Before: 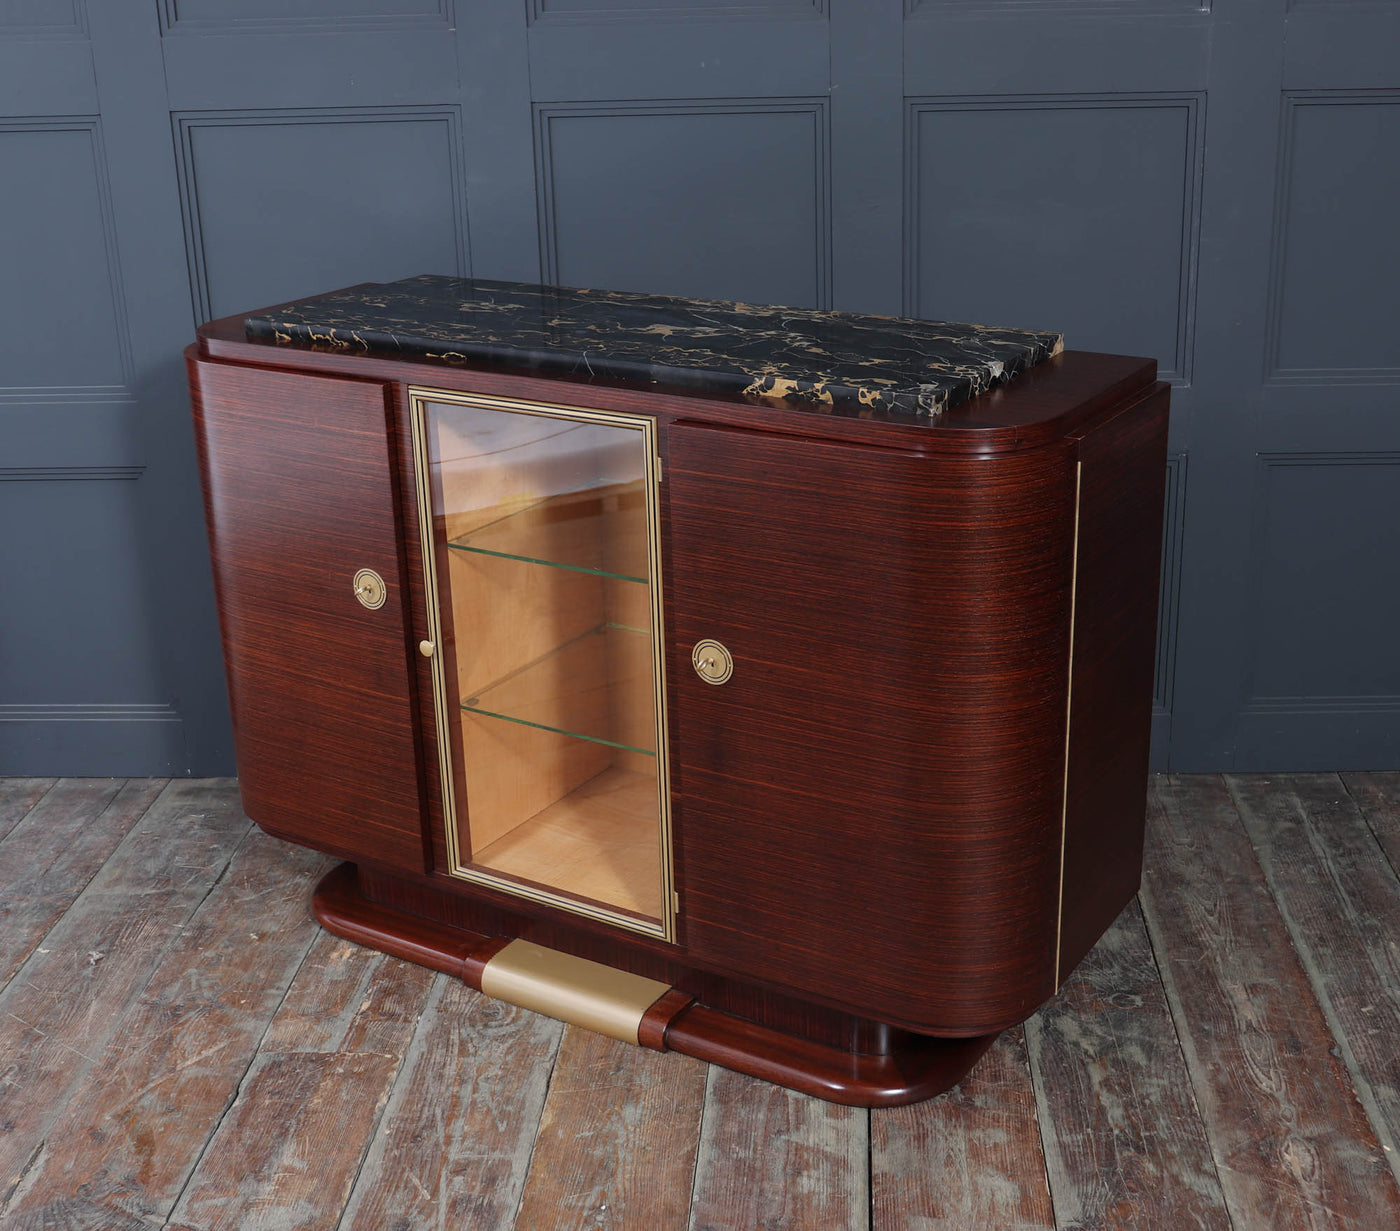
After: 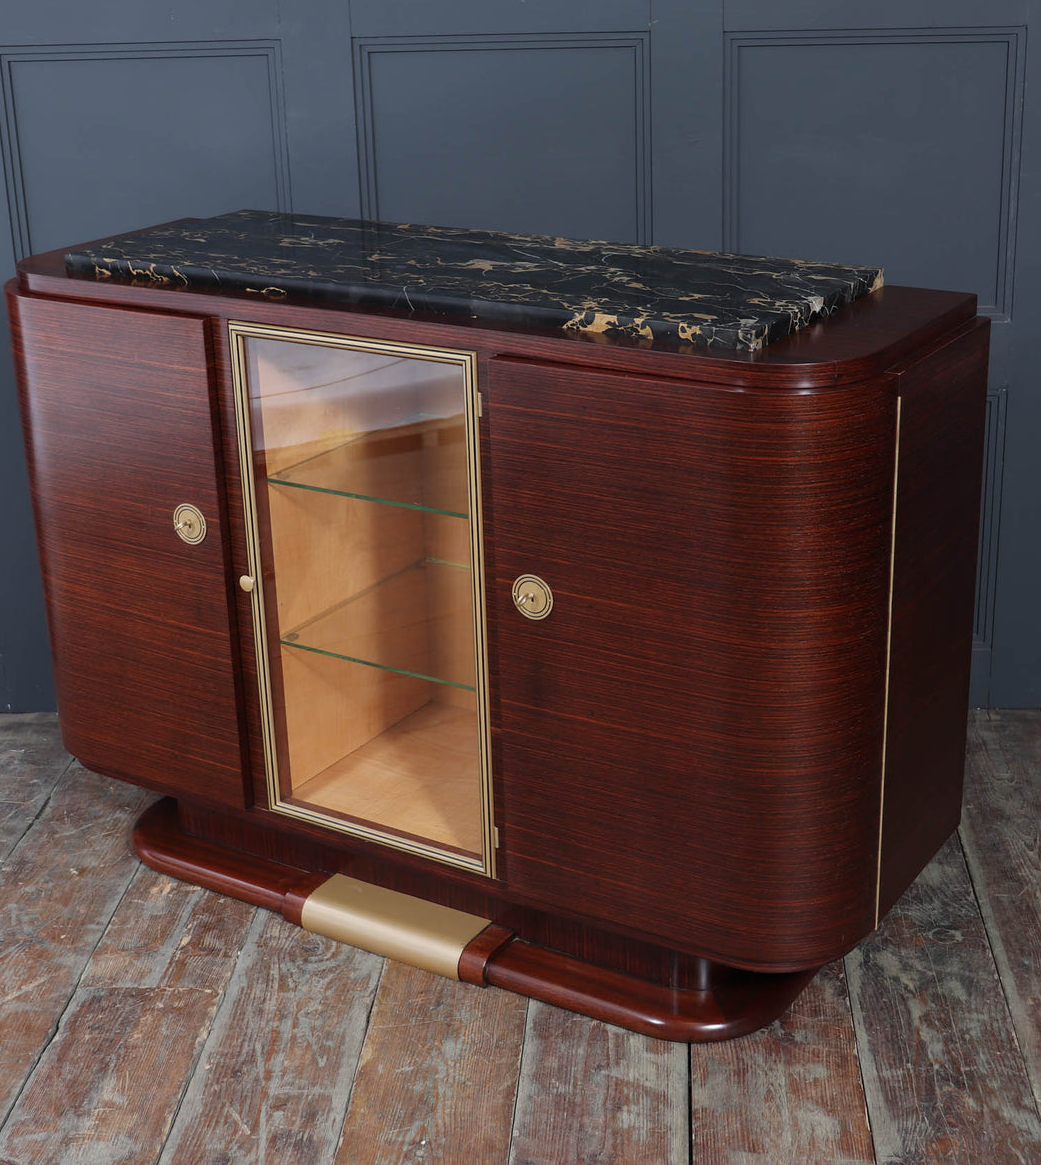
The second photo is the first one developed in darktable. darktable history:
crop and rotate: left 12.985%, top 5.357%, right 12.616%
